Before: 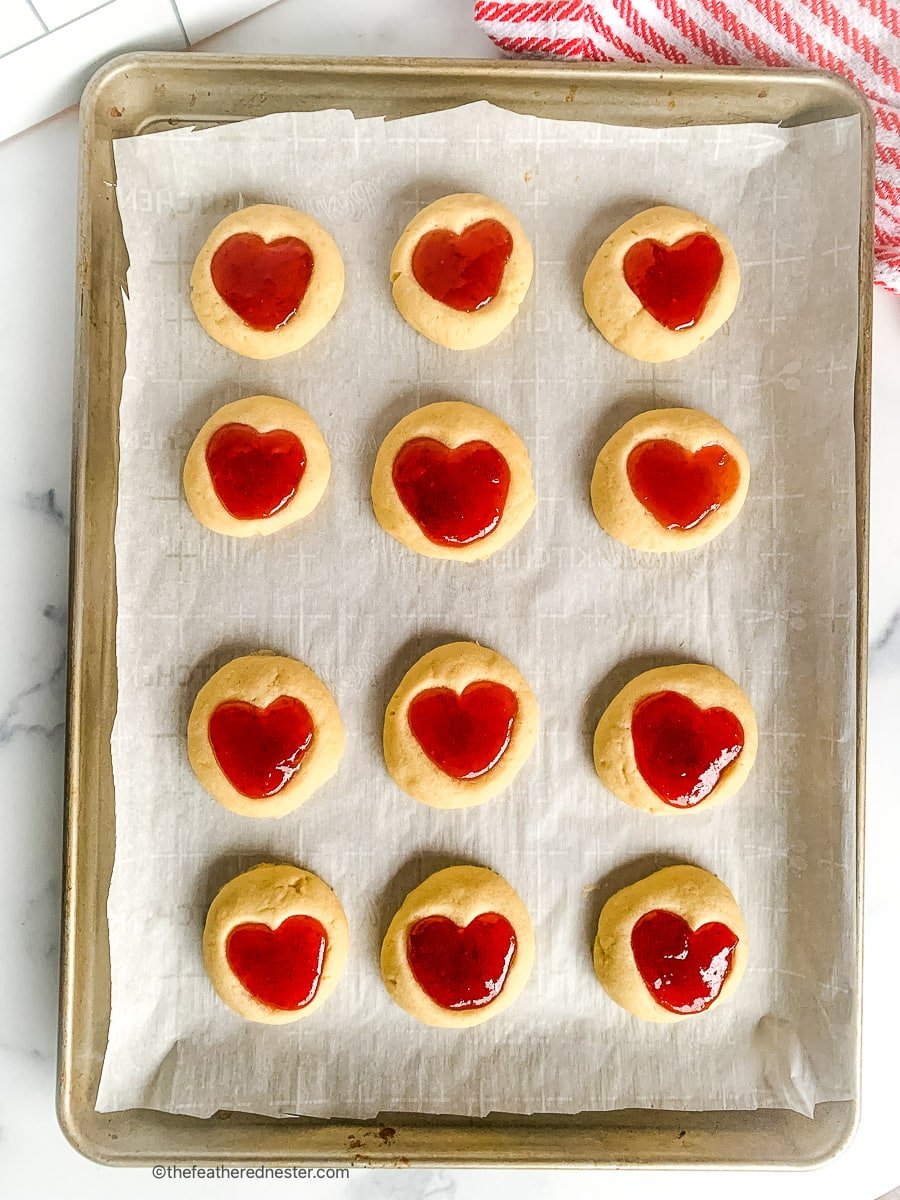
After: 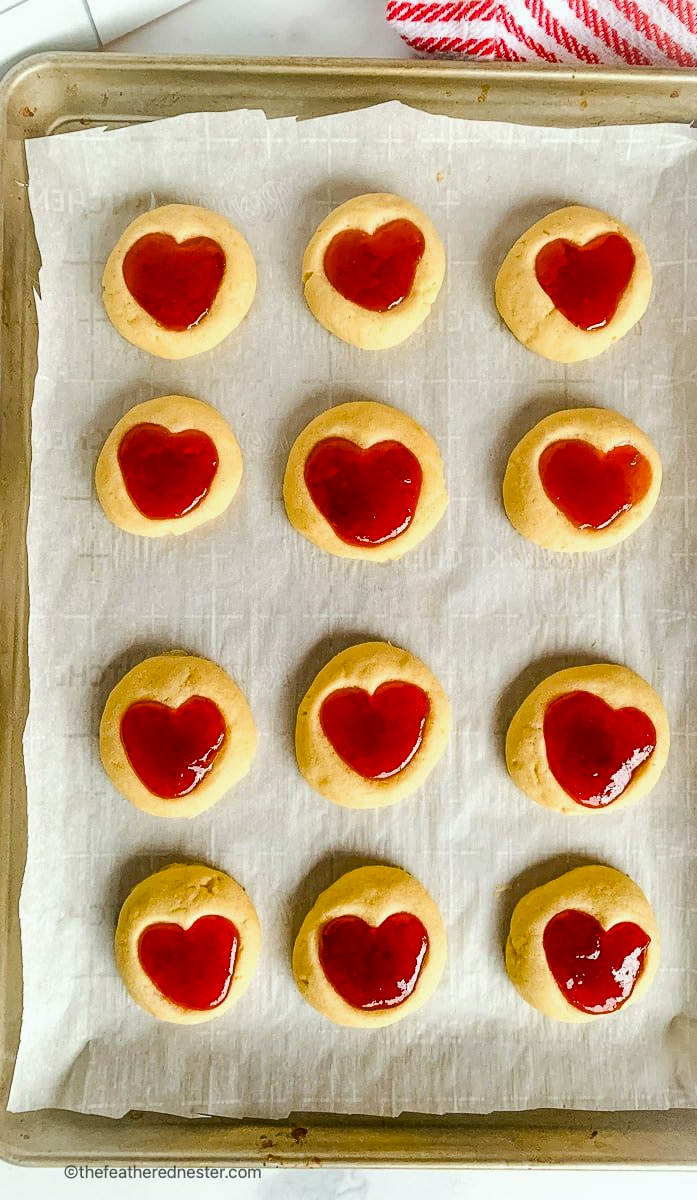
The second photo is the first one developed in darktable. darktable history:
white balance: red 0.978, blue 0.999
color balance rgb: linear chroma grading › shadows -8%, linear chroma grading › global chroma 10%, perceptual saturation grading › global saturation 2%, perceptual saturation grading › highlights -2%, perceptual saturation grading › mid-tones 4%, perceptual saturation grading › shadows 8%, perceptual brilliance grading › global brilliance 2%, perceptual brilliance grading › highlights -4%, global vibrance 16%, saturation formula JzAzBz (2021)
crop: left 9.88%, right 12.664%
